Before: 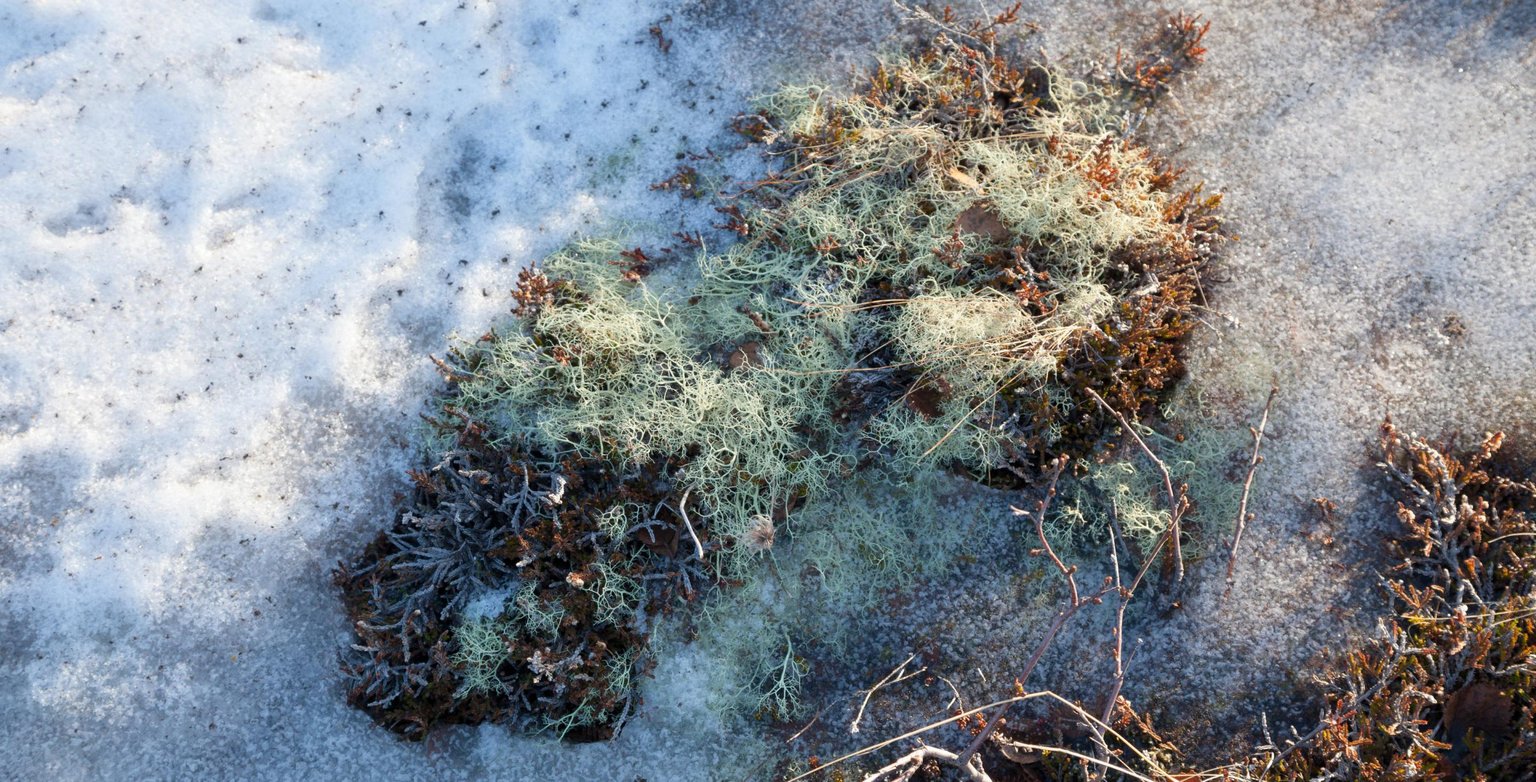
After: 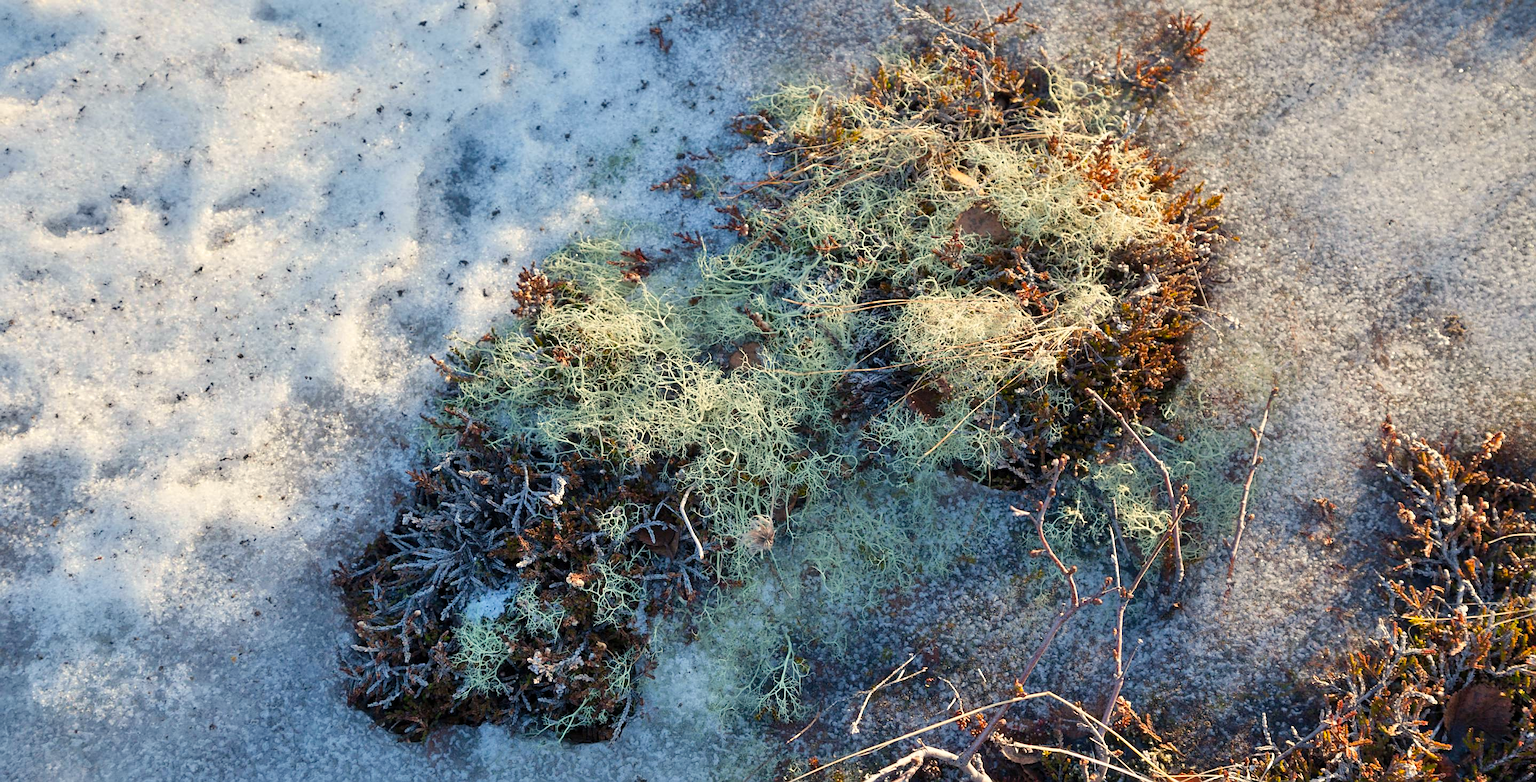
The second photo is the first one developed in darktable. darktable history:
color balance rgb: highlights gain › chroma 3.007%, highlights gain › hue 76.1°, perceptual saturation grading › global saturation 9.61%, global vibrance 20%
shadows and highlights: low approximation 0.01, soften with gaussian
sharpen: on, module defaults
